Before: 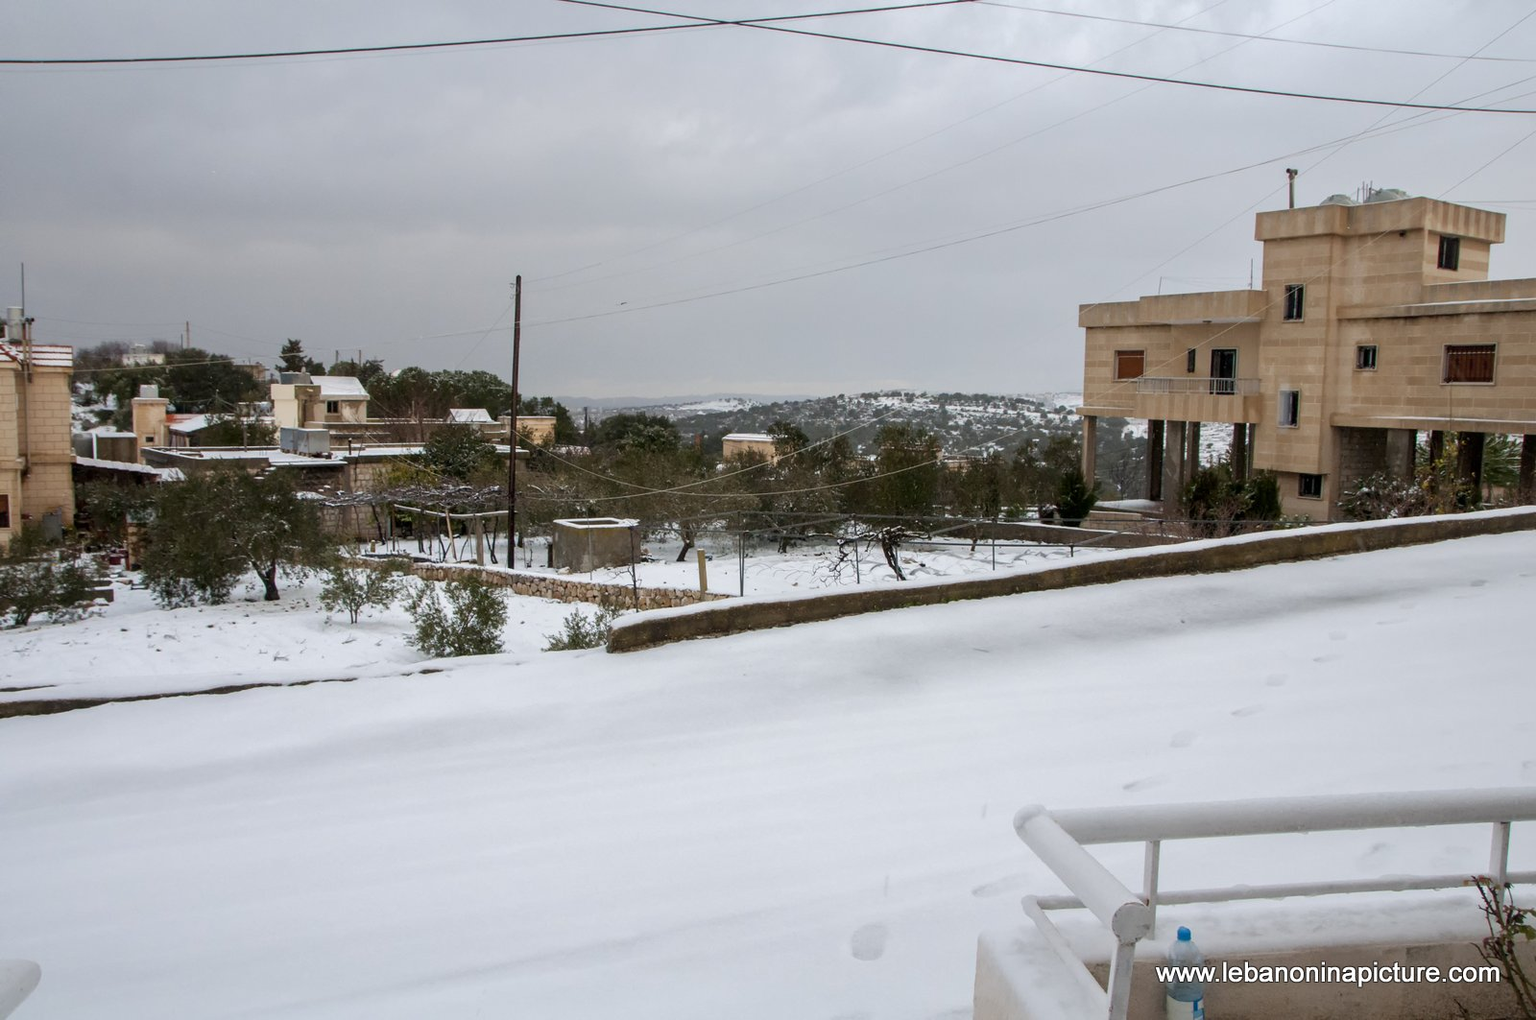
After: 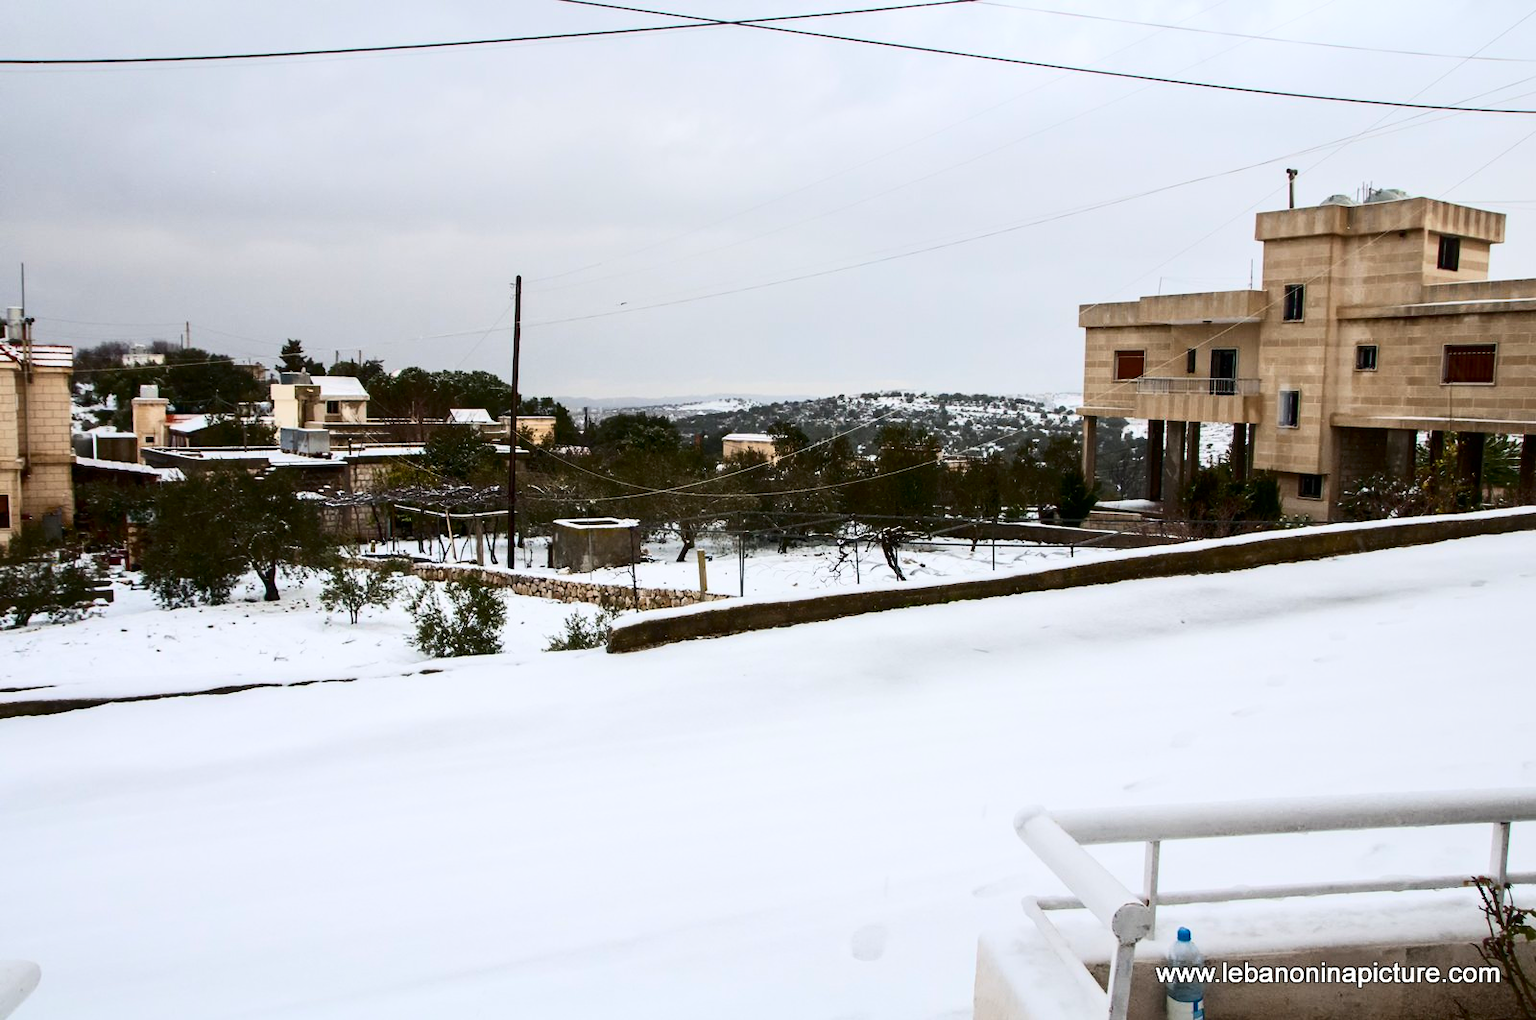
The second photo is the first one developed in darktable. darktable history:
contrast brightness saturation: contrast 0.395, brightness 0.054, saturation 0.252
